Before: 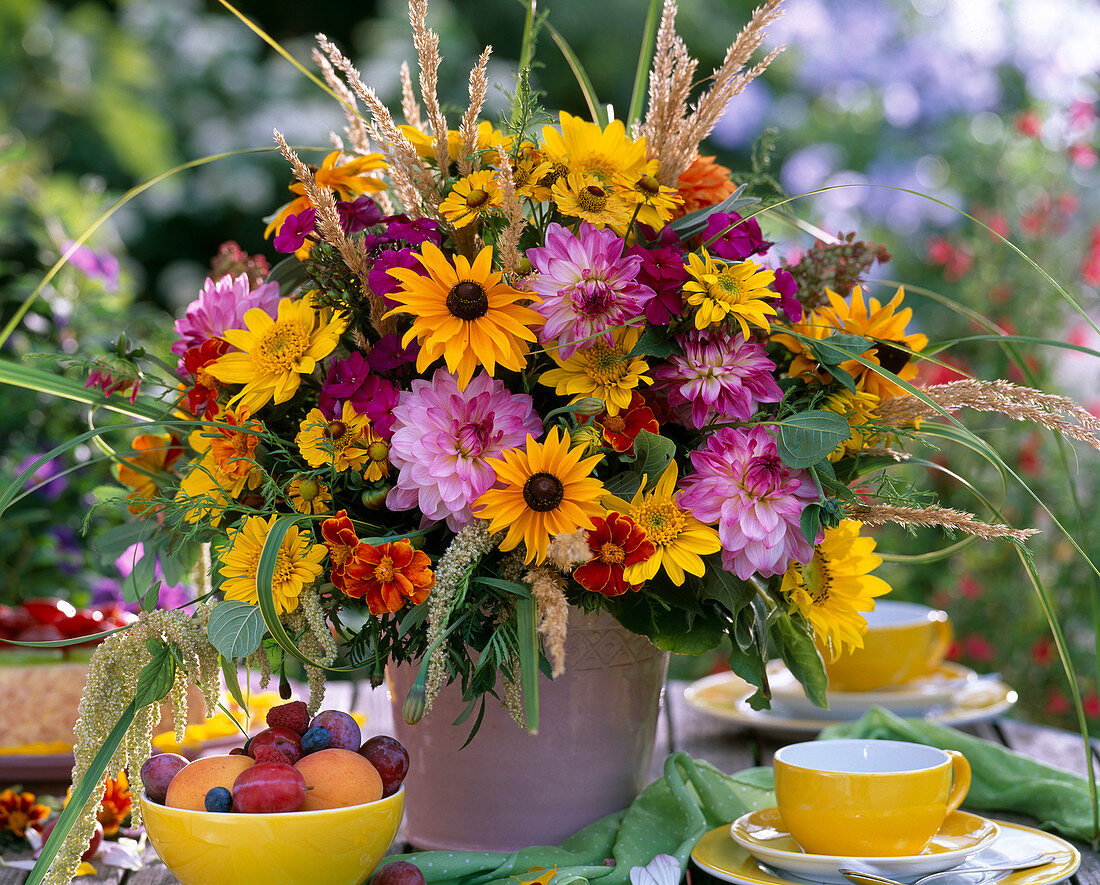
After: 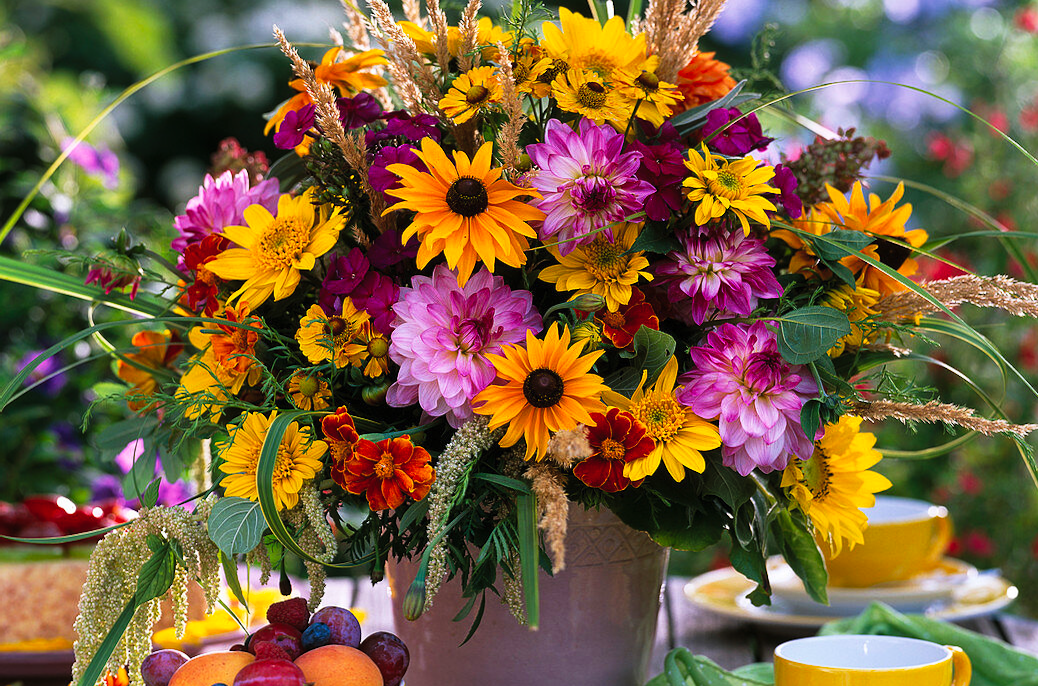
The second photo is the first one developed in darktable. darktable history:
crop and rotate: angle 0.058°, top 11.751%, right 5.485%, bottom 10.633%
contrast brightness saturation: contrast 0.055, brightness 0.057, saturation 0.005
tone curve: curves: ch0 [(0, 0) (0.003, 0.004) (0.011, 0.009) (0.025, 0.017) (0.044, 0.029) (0.069, 0.04) (0.1, 0.051) (0.136, 0.07) (0.177, 0.095) (0.224, 0.131) (0.277, 0.179) (0.335, 0.237) (0.399, 0.302) (0.468, 0.386) (0.543, 0.471) (0.623, 0.576) (0.709, 0.699) (0.801, 0.817) (0.898, 0.917) (1, 1)], preserve colors none
